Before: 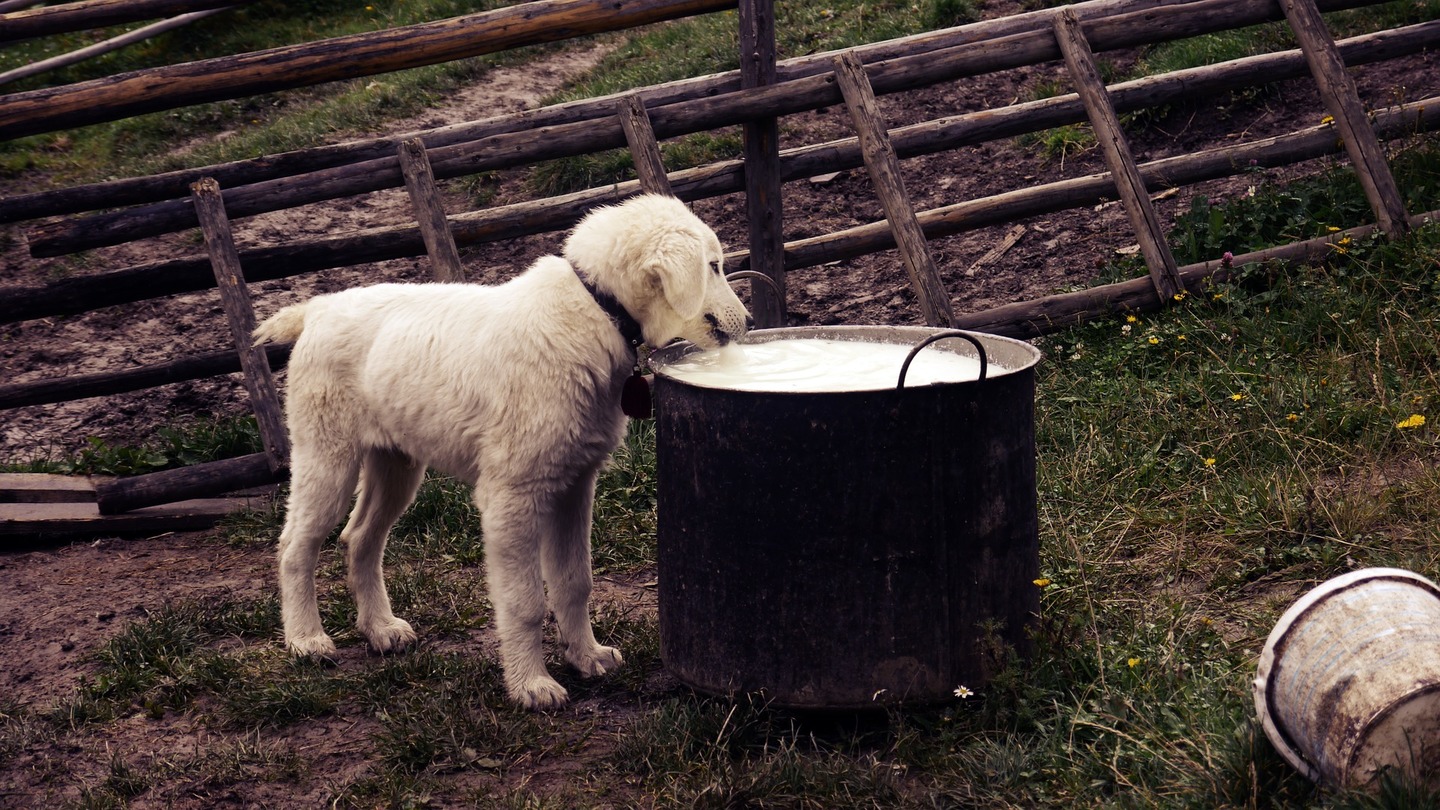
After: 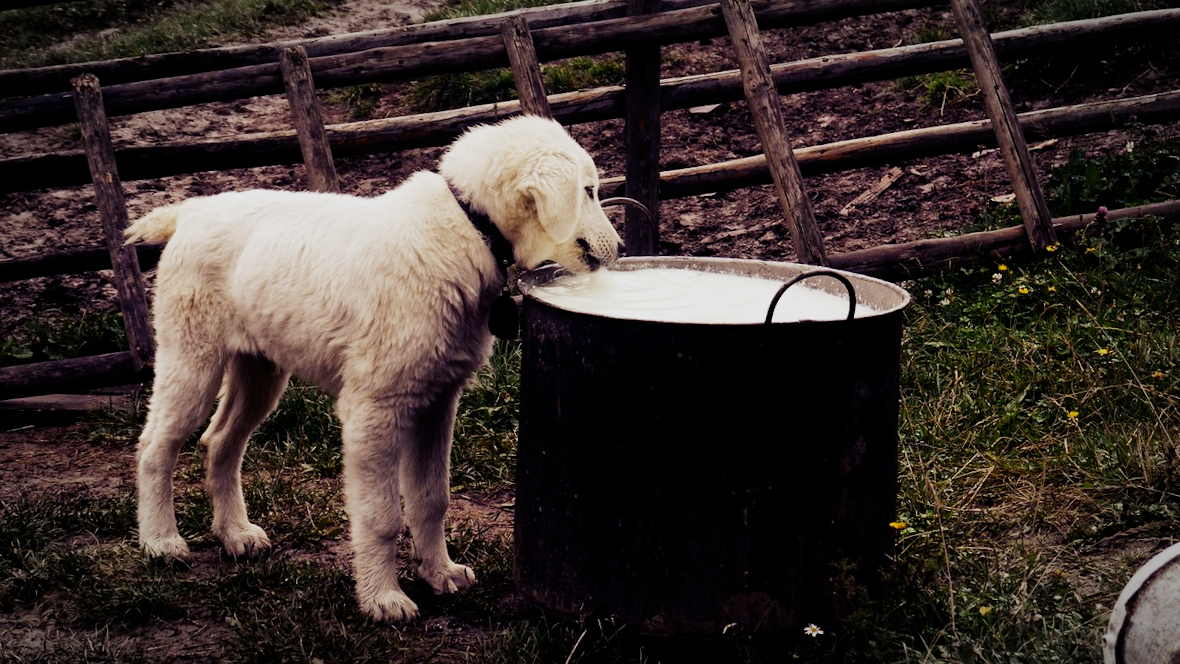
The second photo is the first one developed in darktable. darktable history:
crop and rotate: angle -3.27°, left 5.211%, top 5.211%, right 4.607%, bottom 4.607%
filmic rgb: black relative exposure -16 EV, white relative exposure 5.31 EV, hardness 5.9, contrast 1.25, preserve chrominance no, color science v5 (2021)
color balance: output saturation 110%
vignetting: automatic ratio true
